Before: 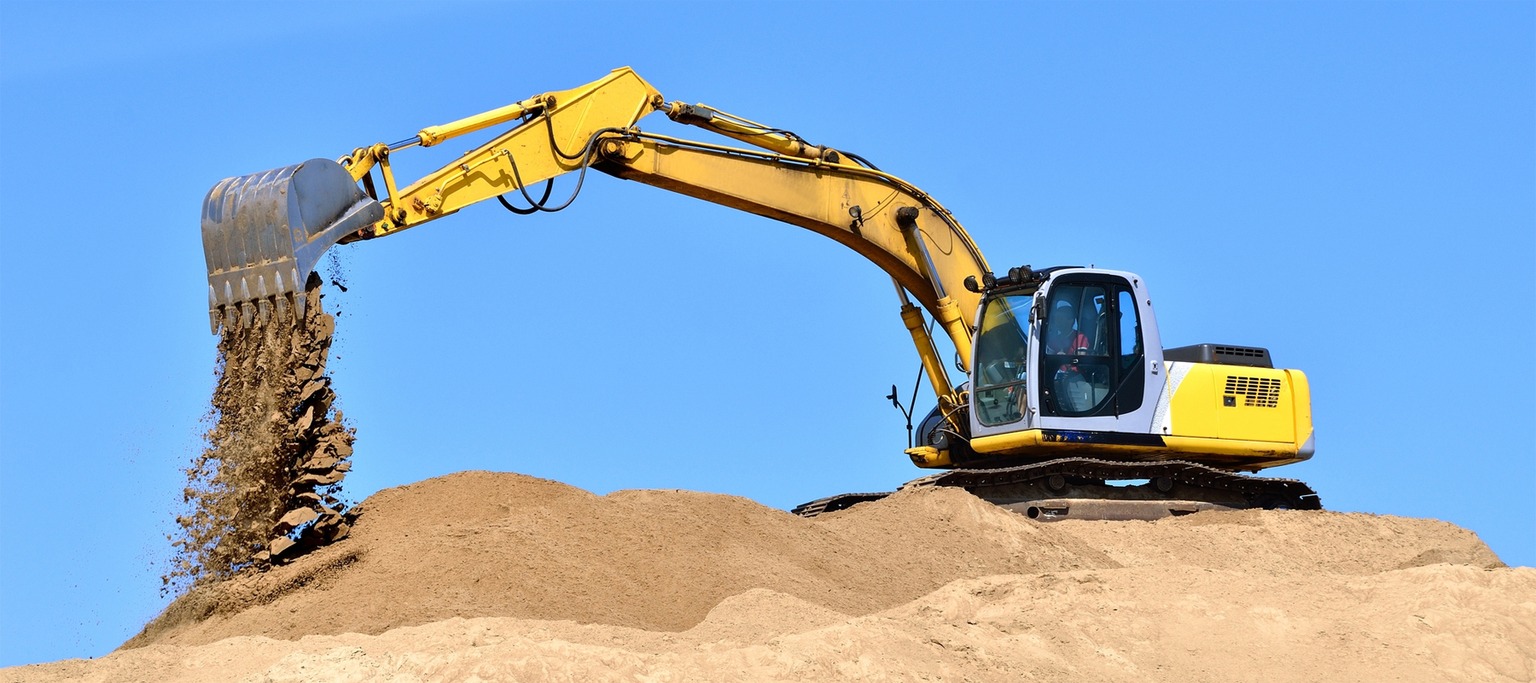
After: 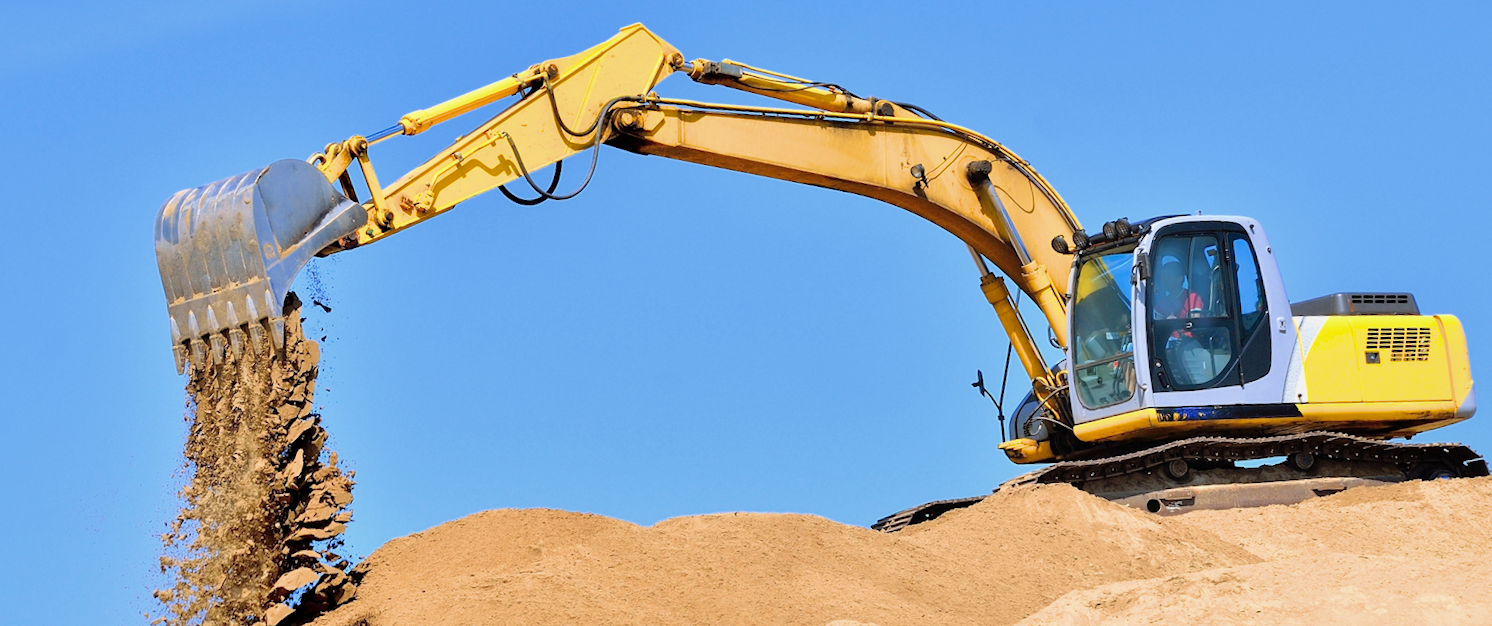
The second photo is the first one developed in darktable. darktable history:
filmic rgb: black relative exposure -7.65 EV, white relative exposure 4.56 EV, hardness 3.61, color science v6 (2022)
exposure: black level correction 0, exposure 1.2 EV, compensate exposure bias true, compensate highlight preservation false
tone equalizer: -8 EV -1.84 EV, -7 EV -1.16 EV, -6 EV -1.62 EV, smoothing diameter 25%, edges refinement/feathering 10, preserve details guided filter
rotate and perspective: rotation -4.57°, crop left 0.054, crop right 0.944, crop top 0.087, crop bottom 0.914
shadows and highlights: on, module defaults
crop: top 7.49%, right 9.717%, bottom 11.943%
